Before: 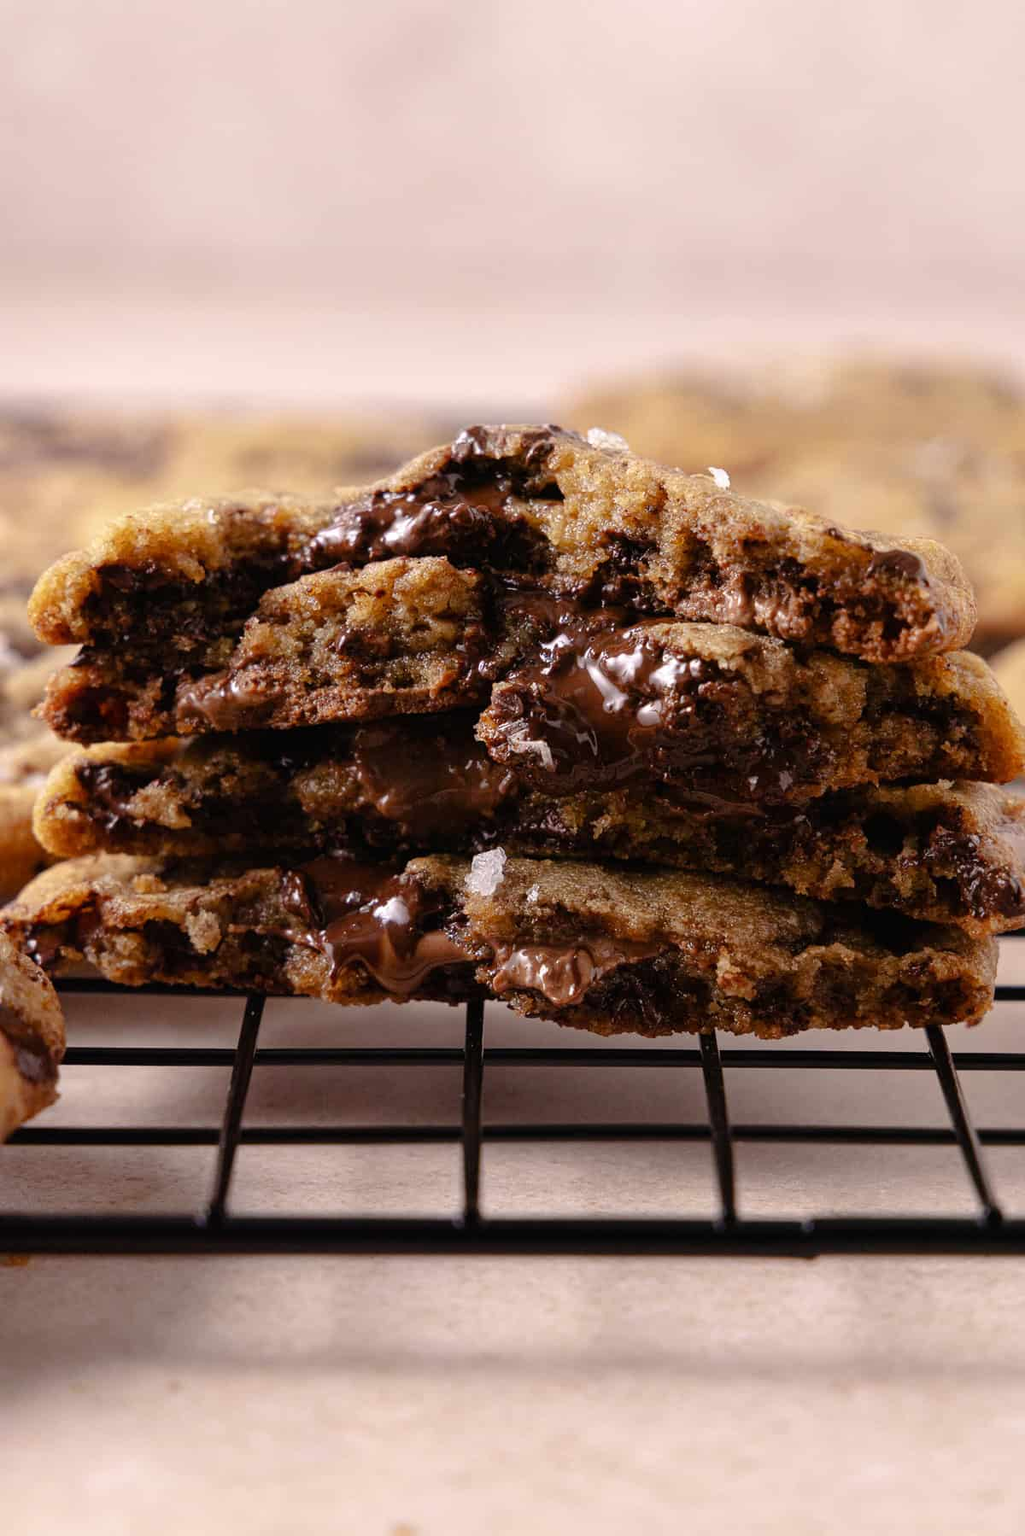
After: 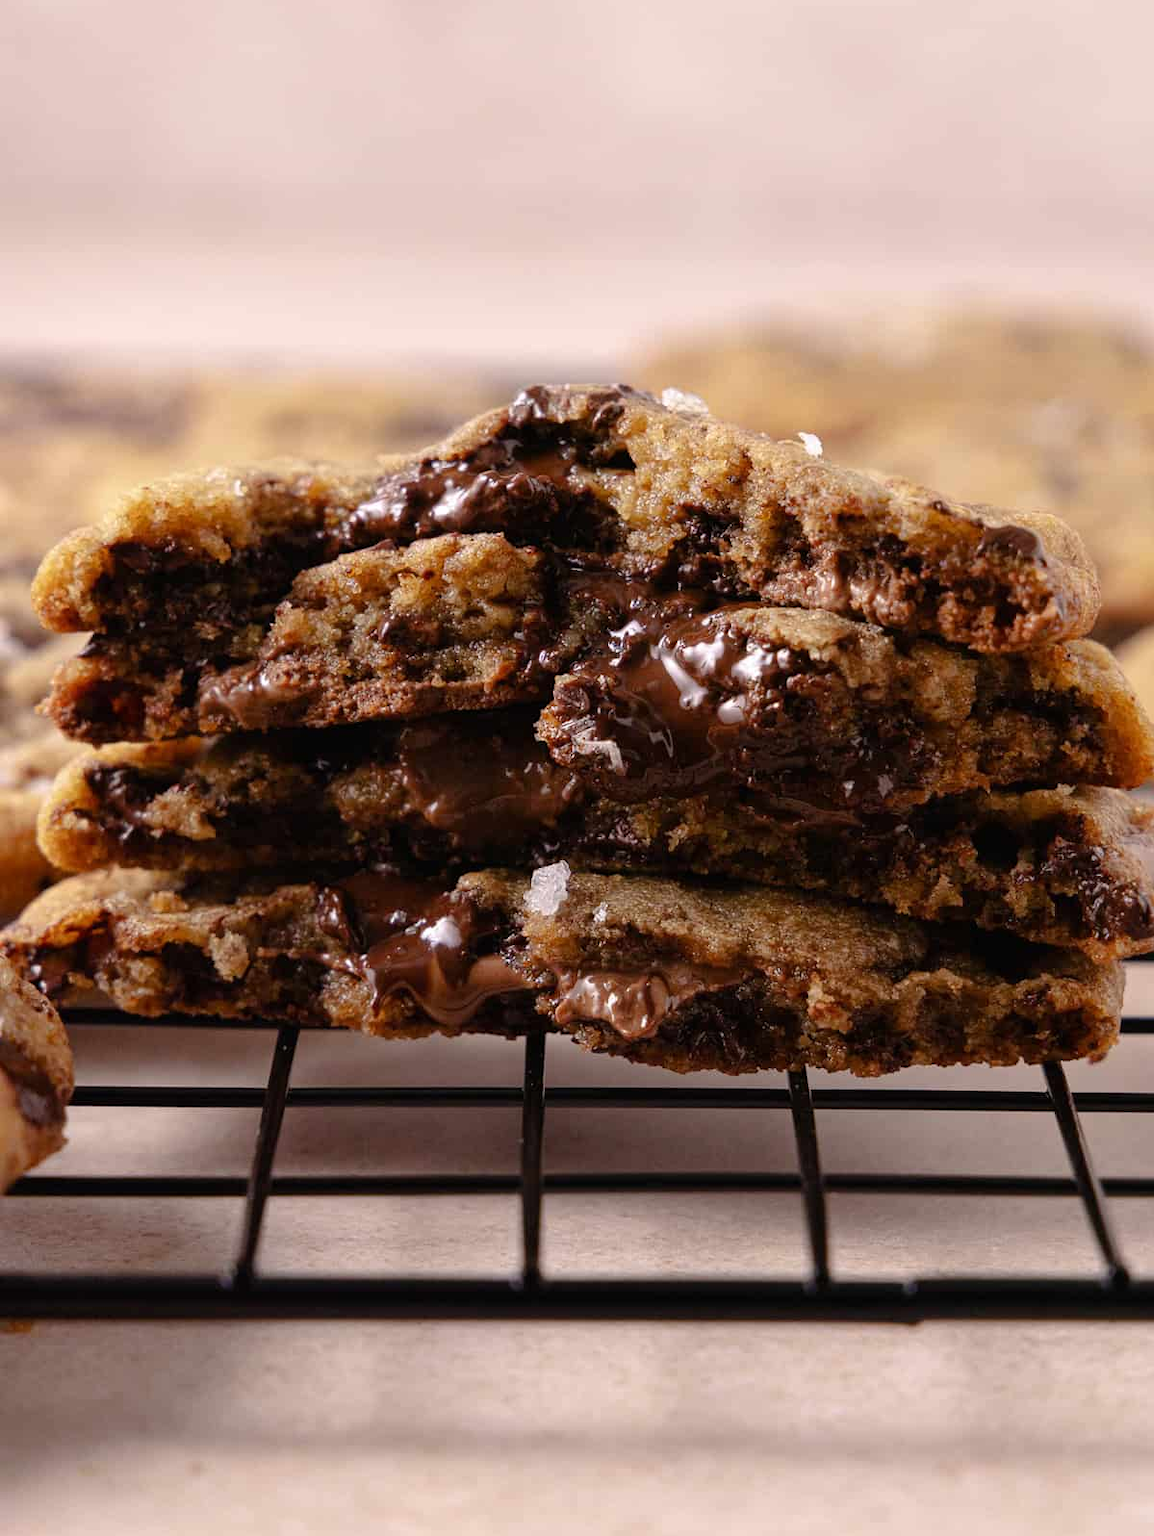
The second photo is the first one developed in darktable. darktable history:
crop and rotate: top 5.499%, bottom 5.729%
